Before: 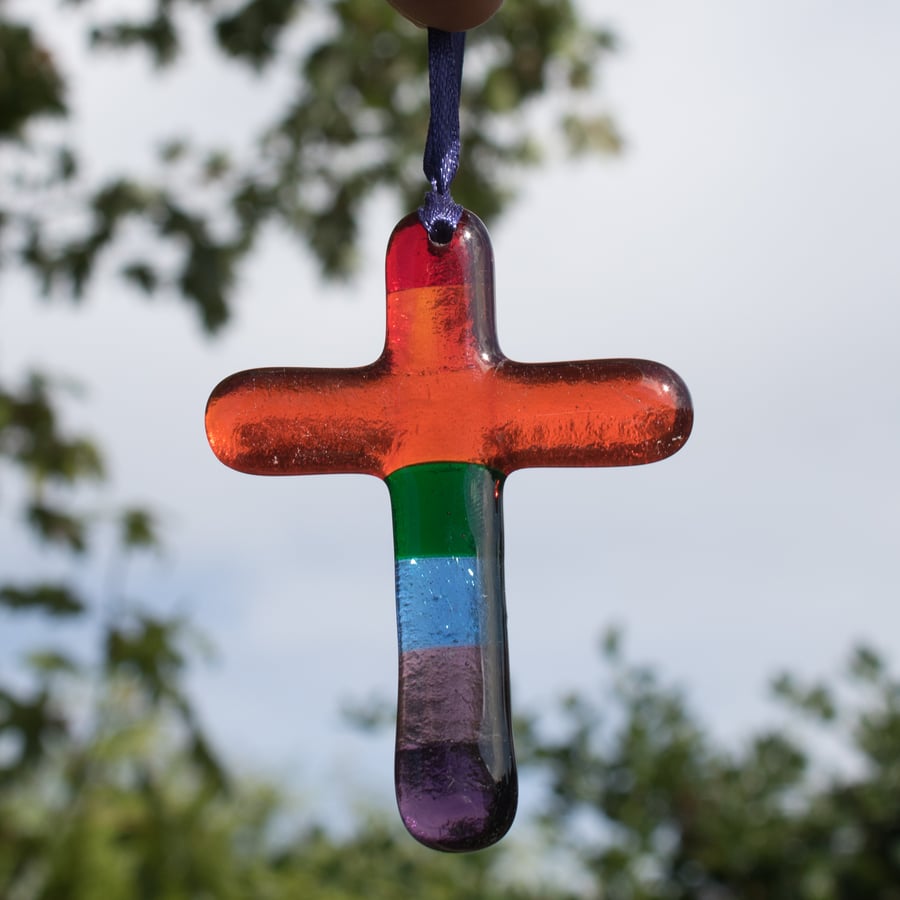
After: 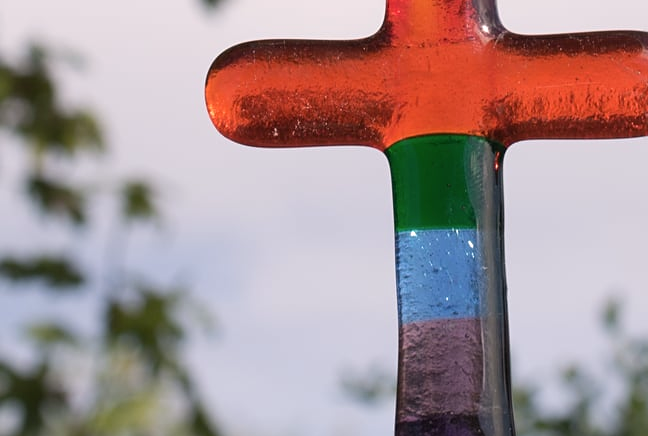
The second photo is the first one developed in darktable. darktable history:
color correction: highlights a* 3.84, highlights b* 5.07
white balance: red 1.004, blue 1.024
crop: top 36.498%, right 27.964%, bottom 14.995%
sharpen: amount 0.2
